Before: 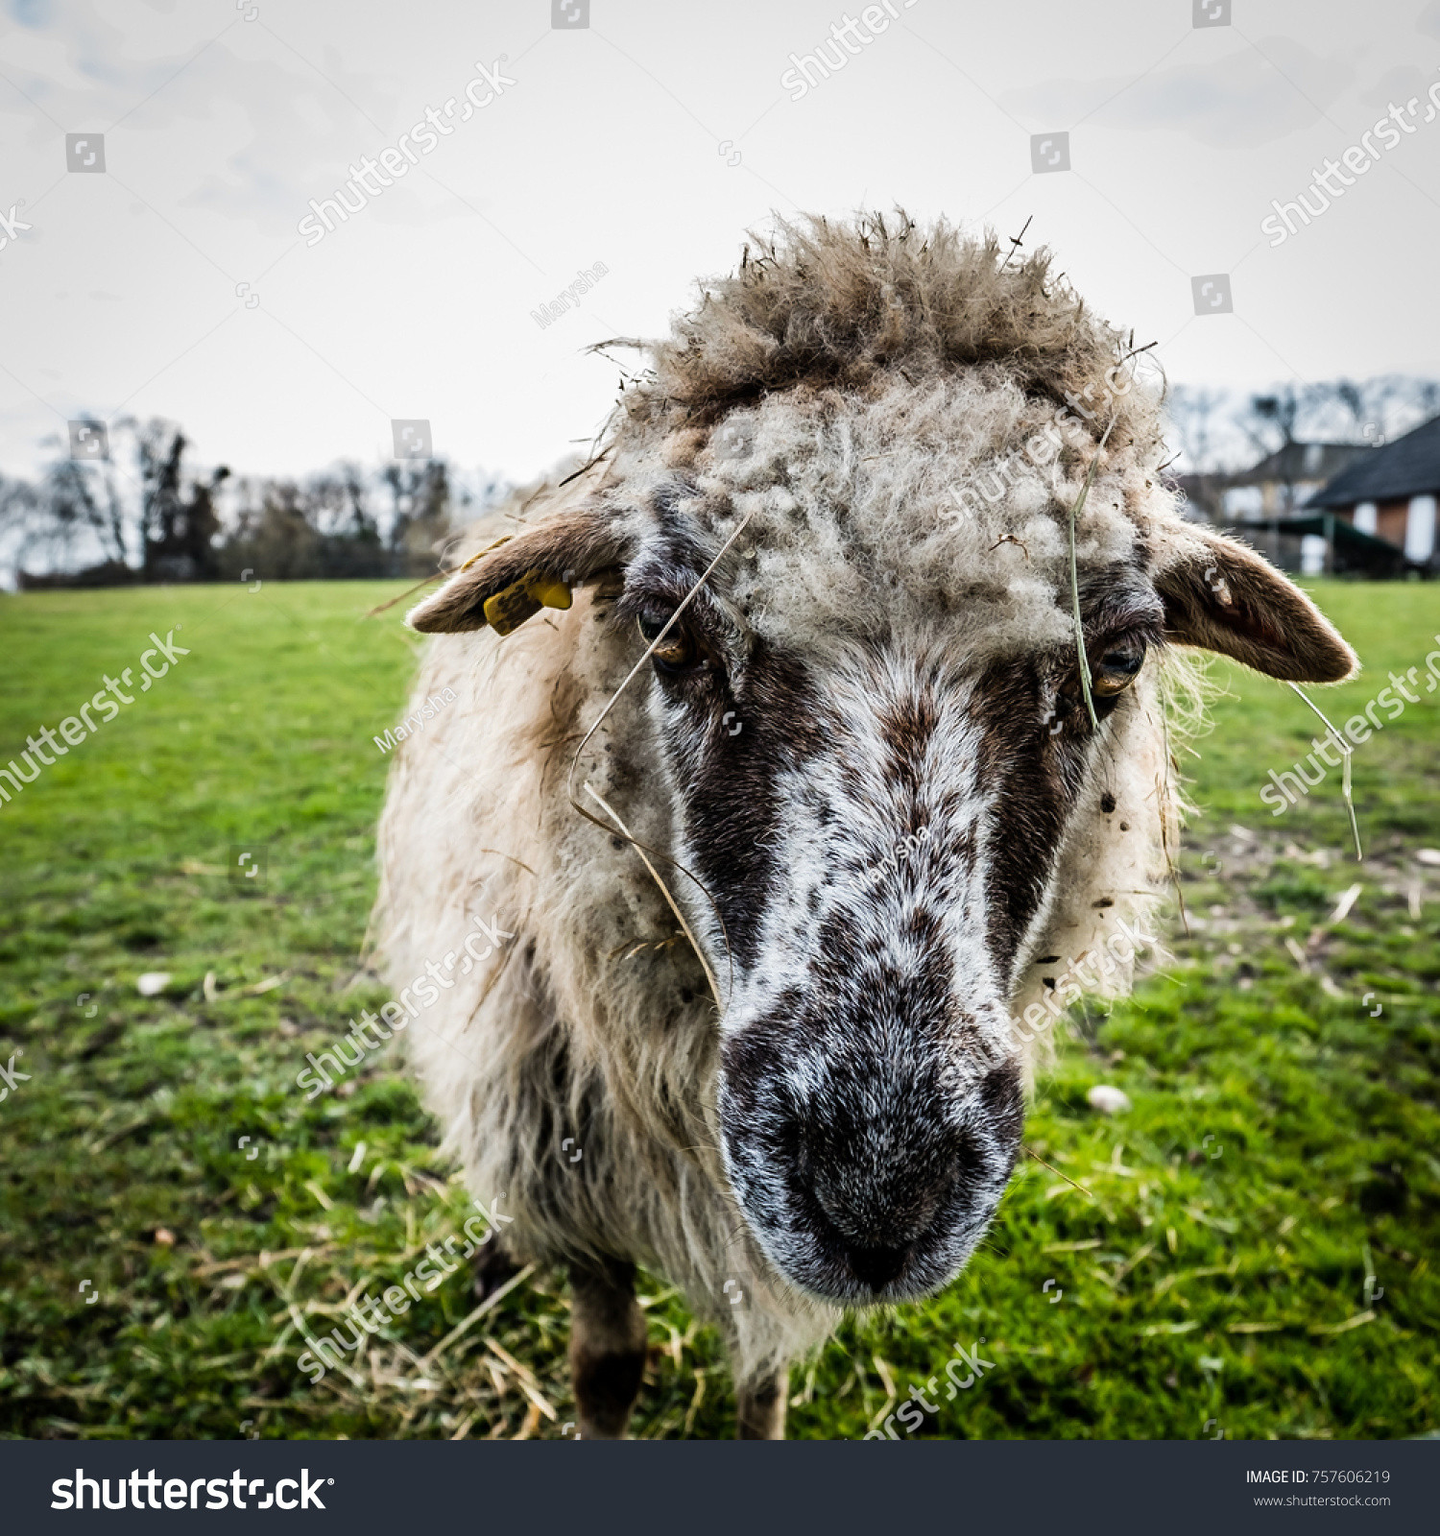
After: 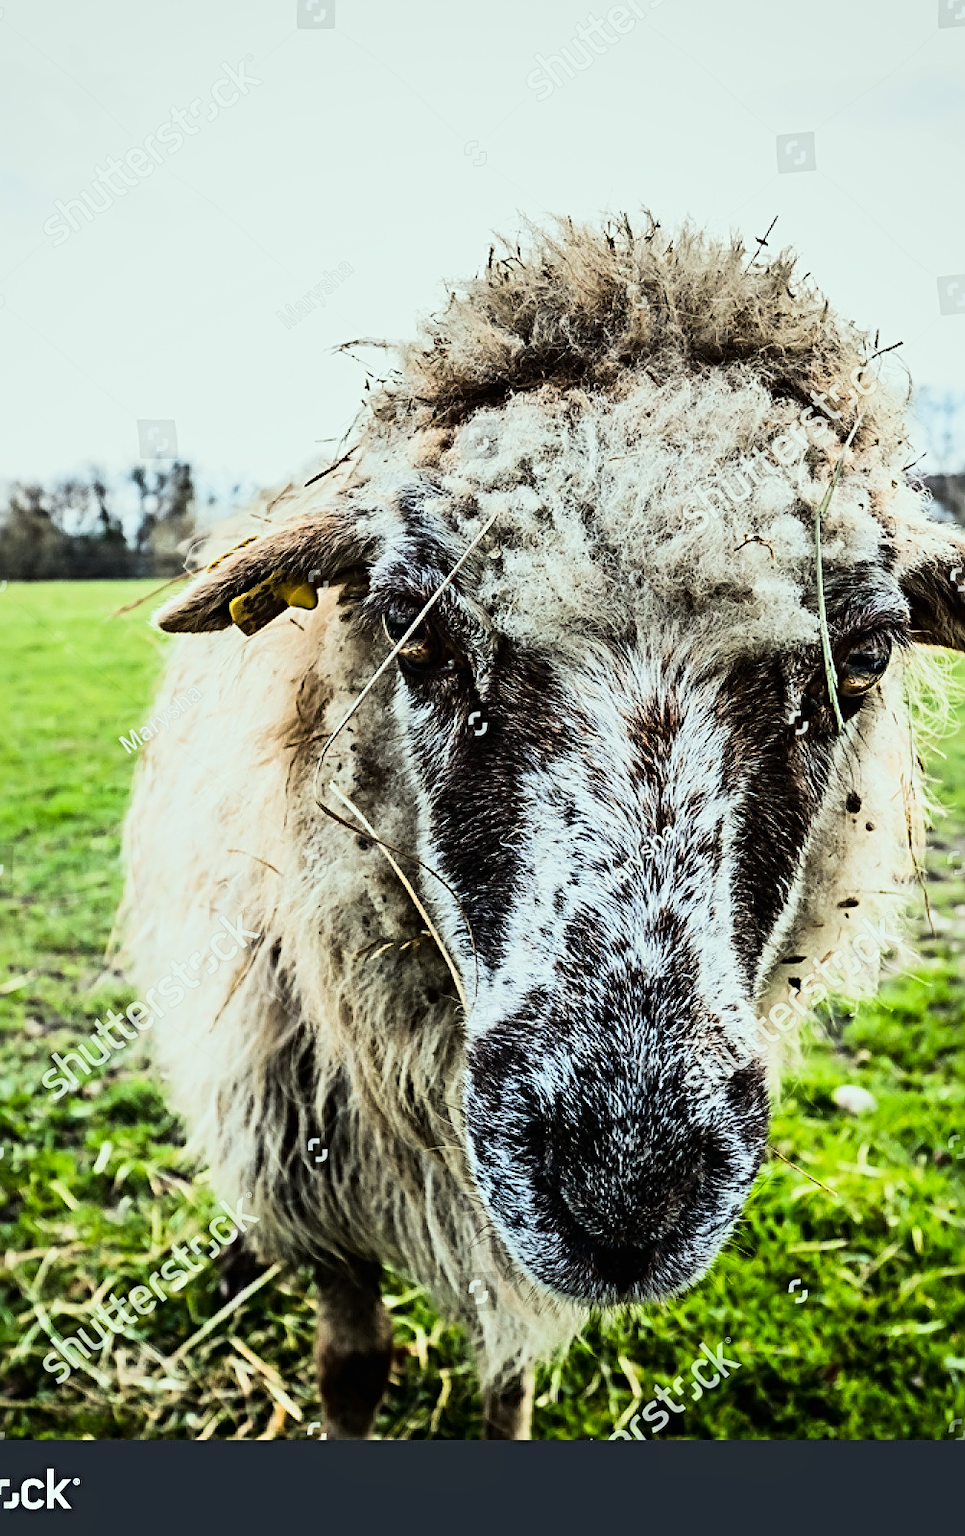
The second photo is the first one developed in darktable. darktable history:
sharpen: radius 3.996
tone curve: curves: ch0 [(0, 0.008) (0.107, 0.083) (0.283, 0.287) (0.429, 0.51) (0.607, 0.739) (0.789, 0.893) (0.998, 0.978)]; ch1 [(0, 0) (0.323, 0.339) (0.438, 0.427) (0.478, 0.484) (0.502, 0.502) (0.527, 0.525) (0.571, 0.579) (0.608, 0.629) (0.669, 0.704) (0.859, 0.899) (1, 1)]; ch2 [(0, 0) (0.33, 0.347) (0.421, 0.456) (0.473, 0.498) (0.502, 0.504) (0.522, 0.524) (0.549, 0.567) (0.593, 0.626) (0.676, 0.724) (1, 1)], color space Lab, linked channels, preserve colors none
color correction: highlights a* -6.33, highlights b* 0.831
crop and rotate: left 17.677%, right 15.248%
tone equalizer: -8 EV -0.001 EV, -7 EV 0.004 EV, -6 EV -0.04 EV, -5 EV 0.02 EV, -4 EV -0.014 EV, -3 EV 0.01 EV, -2 EV -0.088 EV, -1 EV -0.292 EV, +0 EV -0.568 EV, edges refinement/feathering 500, mask exposure compensation -1.57 EV, preserve details no
local contrast: mode bilateral grid, contrast 14, coarseness 36, detail 105%, midtone range 0.2
